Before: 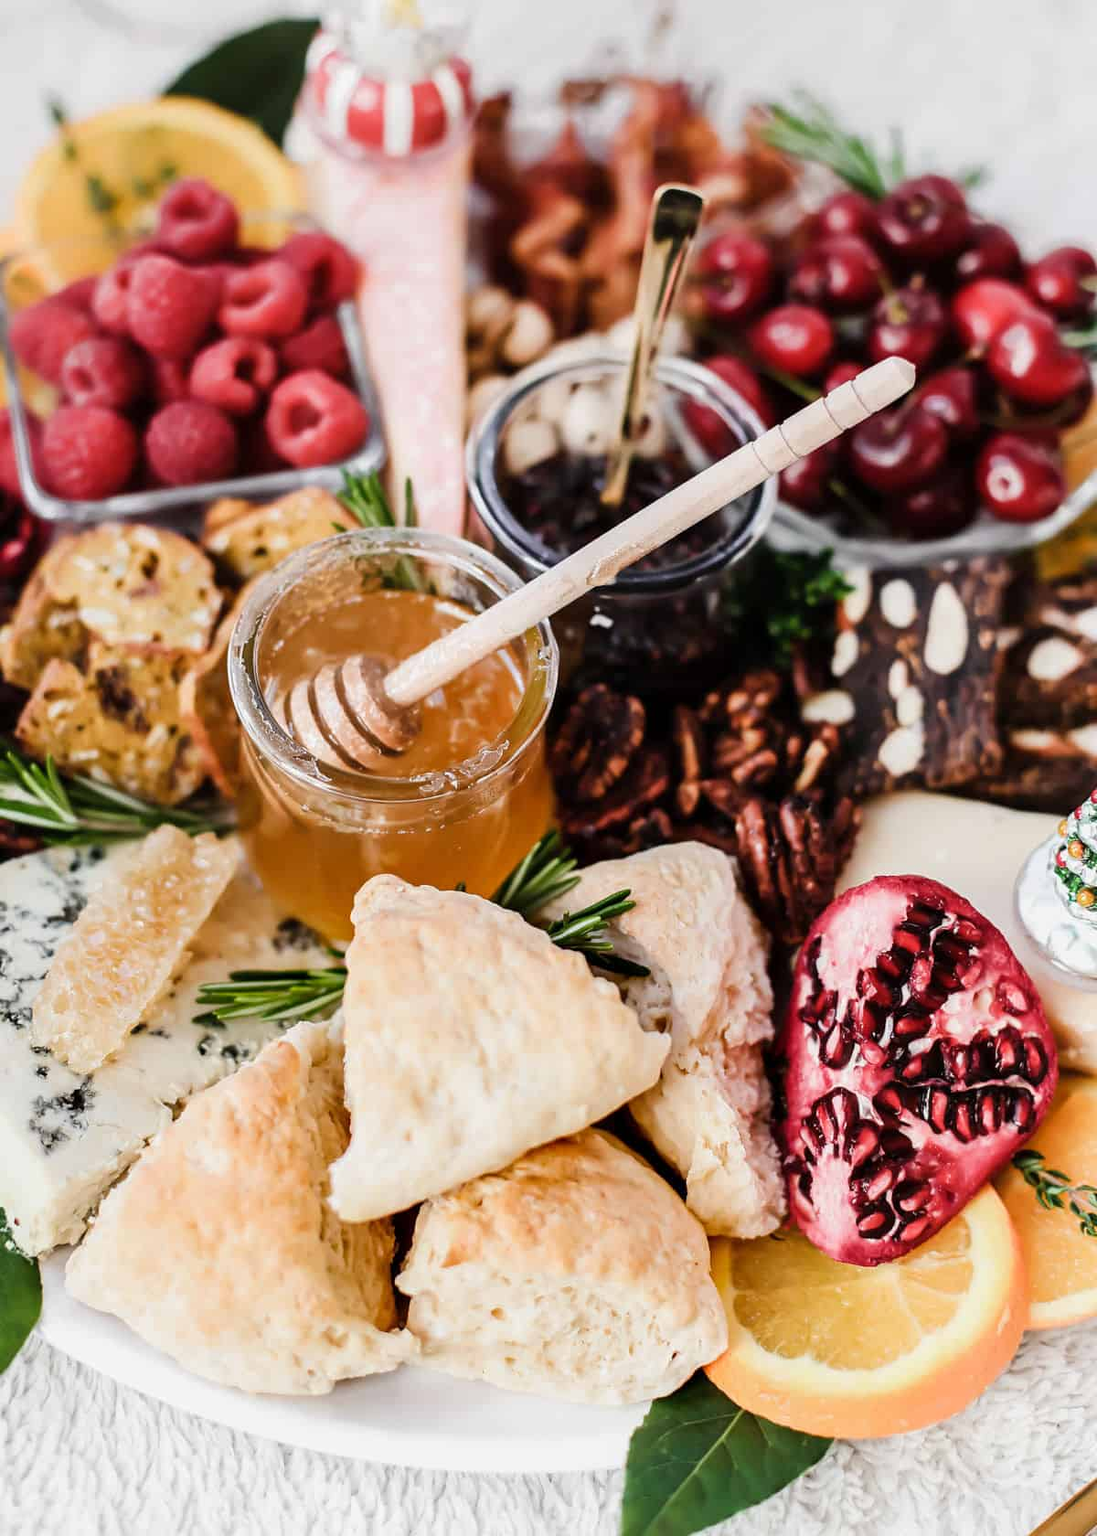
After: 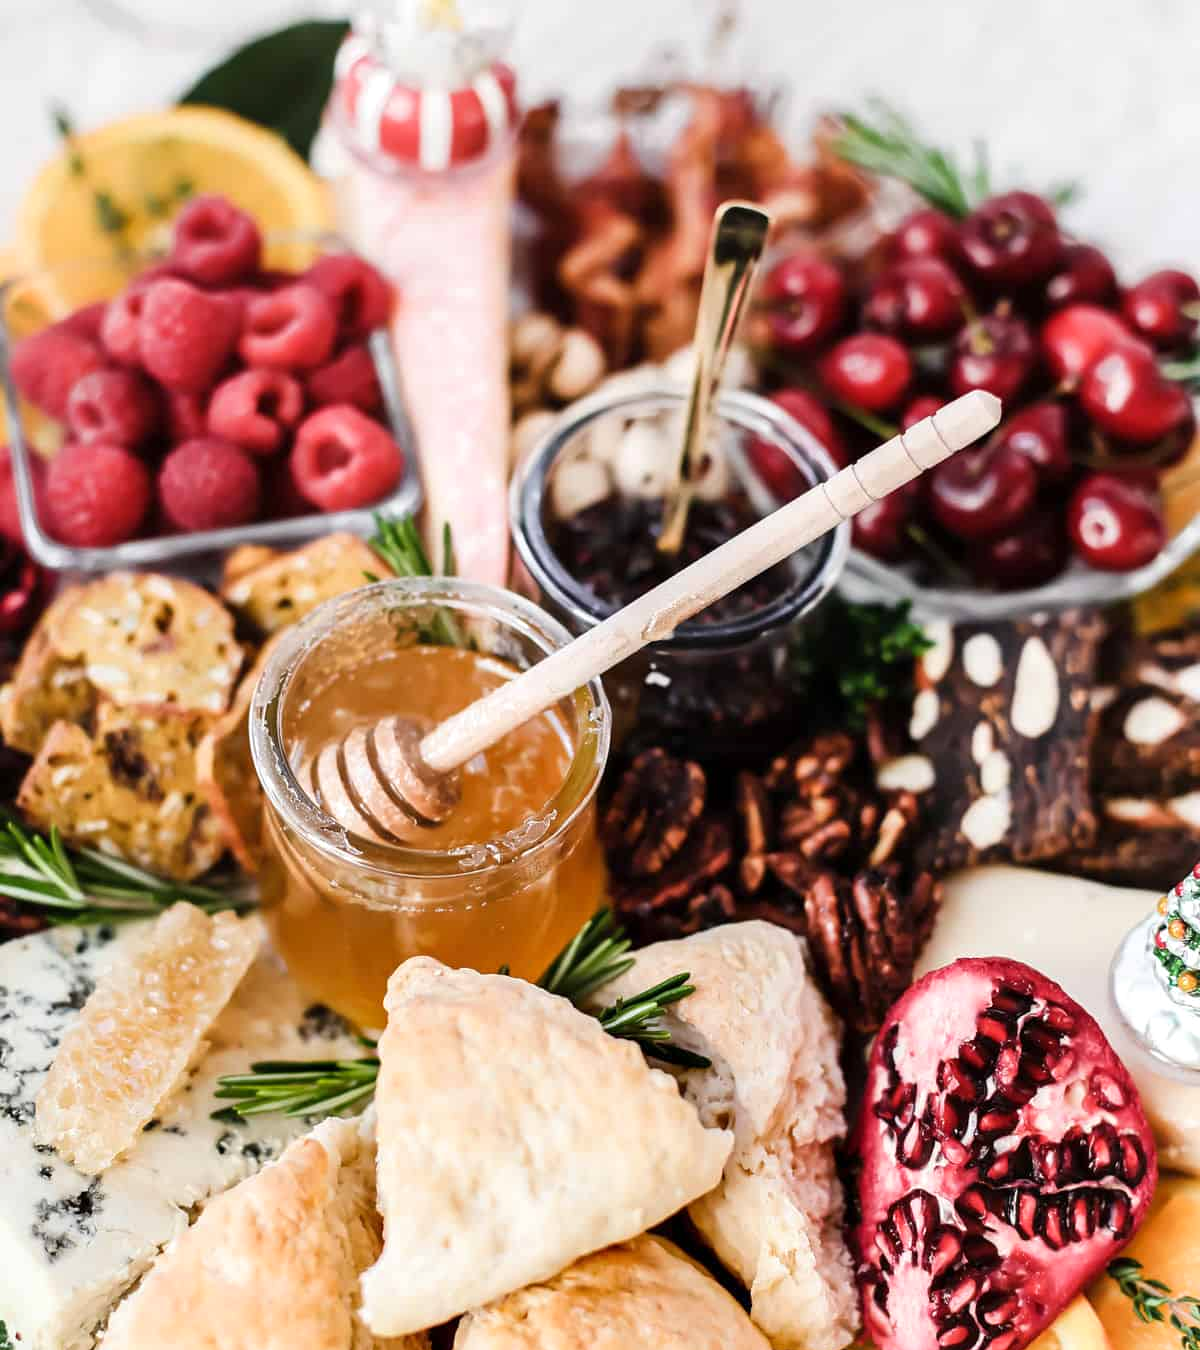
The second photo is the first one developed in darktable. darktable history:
exposure: exposure 0.201 EV, compensate exposure bias true, compensate highlight preservation false
crop: bottom 19.607%
